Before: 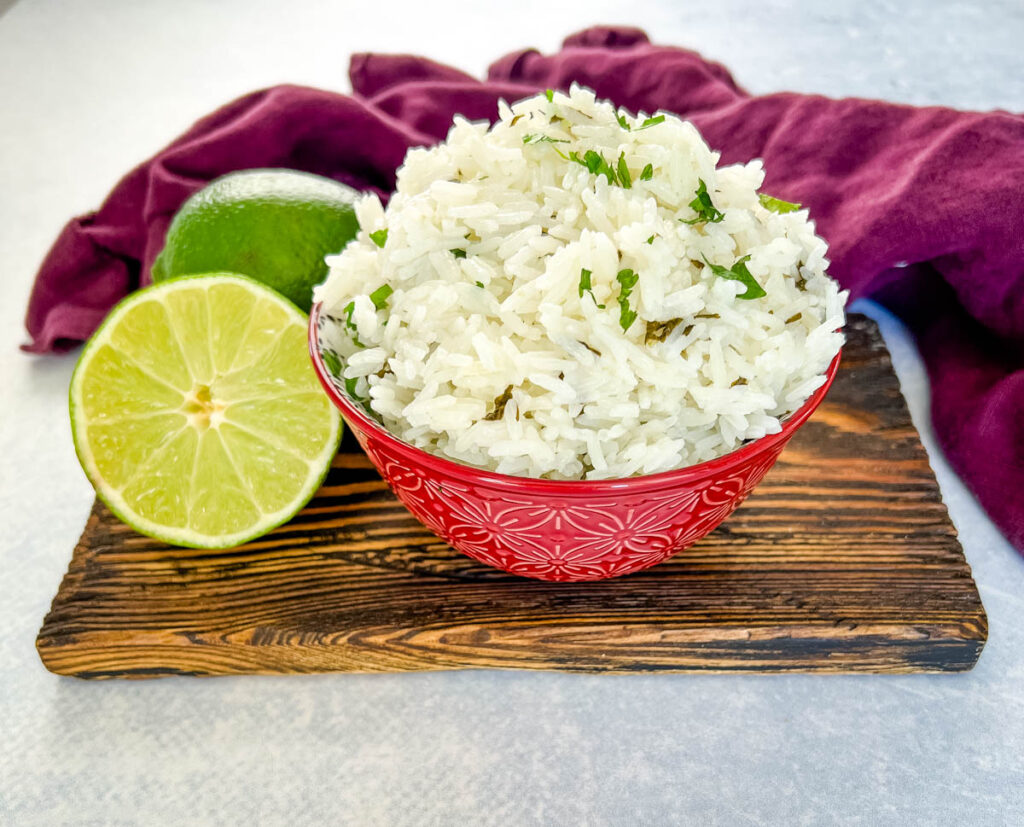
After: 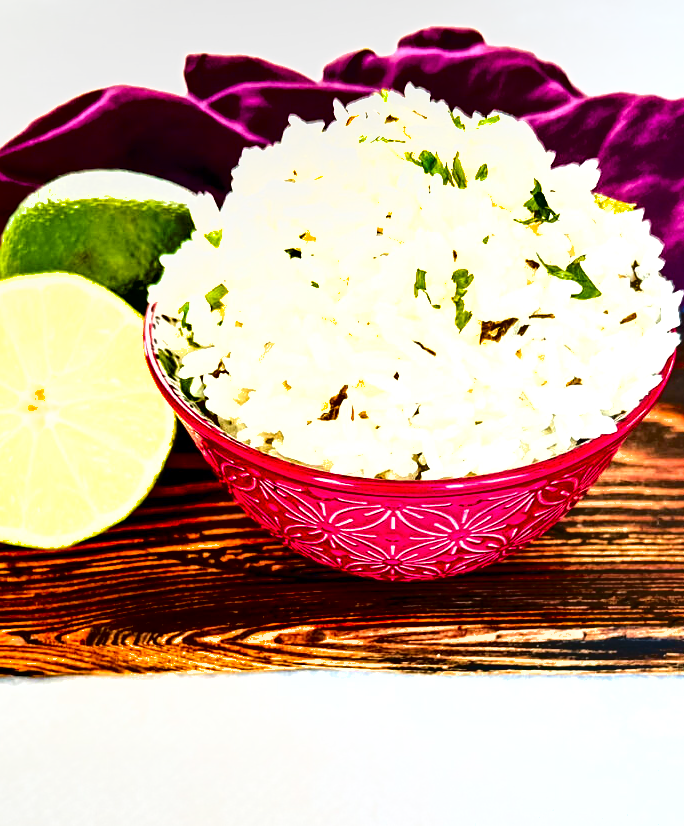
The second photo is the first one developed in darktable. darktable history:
crop and rotate: left 16.155%, right 16.959%
color zones: curves: ch1 [(0.235, 0.558) (0.75, 0.5)]; ch2 [(0.25, 0.462) (0.749, 0.457)]
exposure: exposure 1.148 EV, compensate highlight preservation false
shadows and highlights: radius 336.3, shadows 28.49, soften with gaussian
